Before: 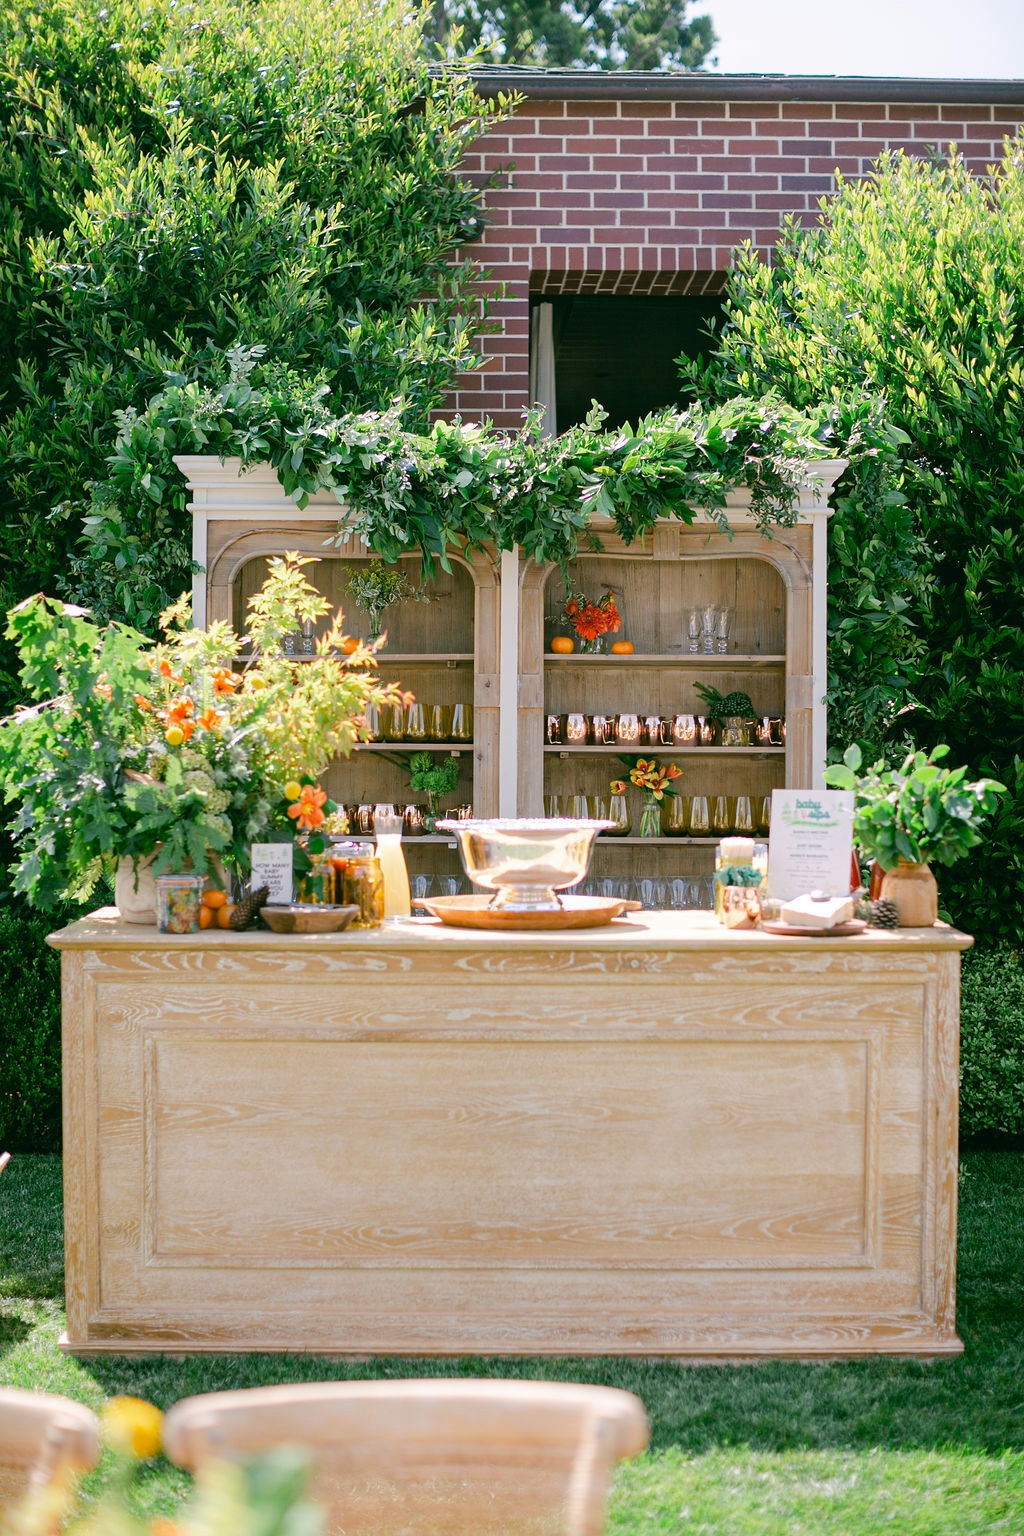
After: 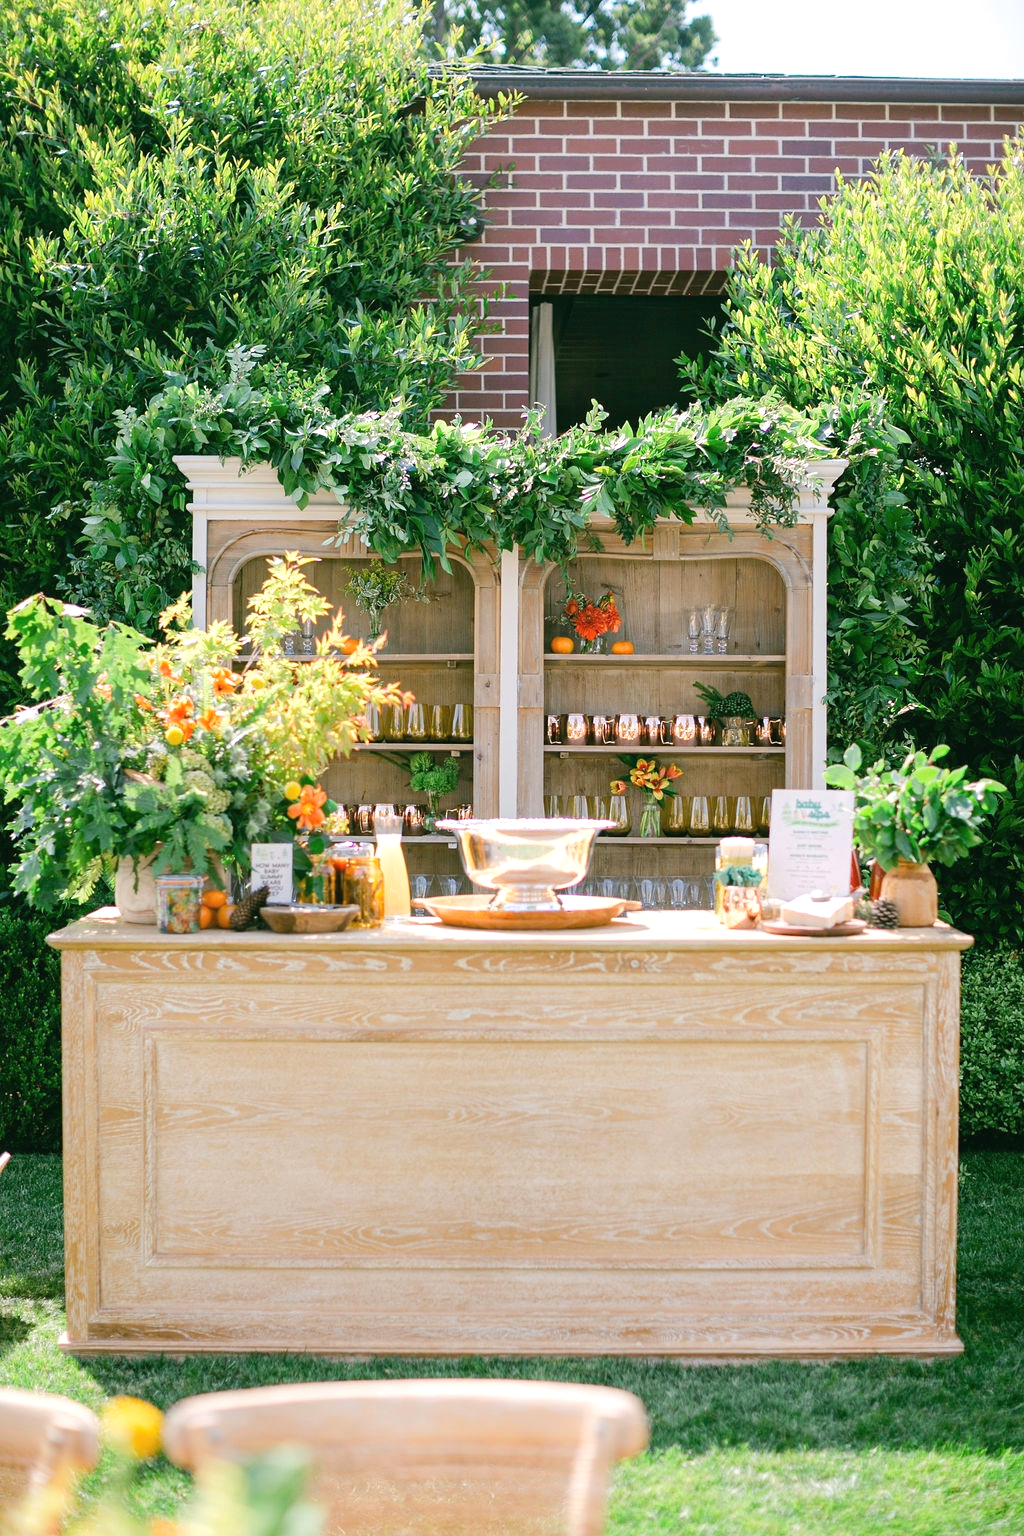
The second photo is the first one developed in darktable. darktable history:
contrast brightness saturation: contrast 0.05, brightness 0.06, saturation 0.01
exposure: exposure 0.197 EV, compensate highlight preservation false
